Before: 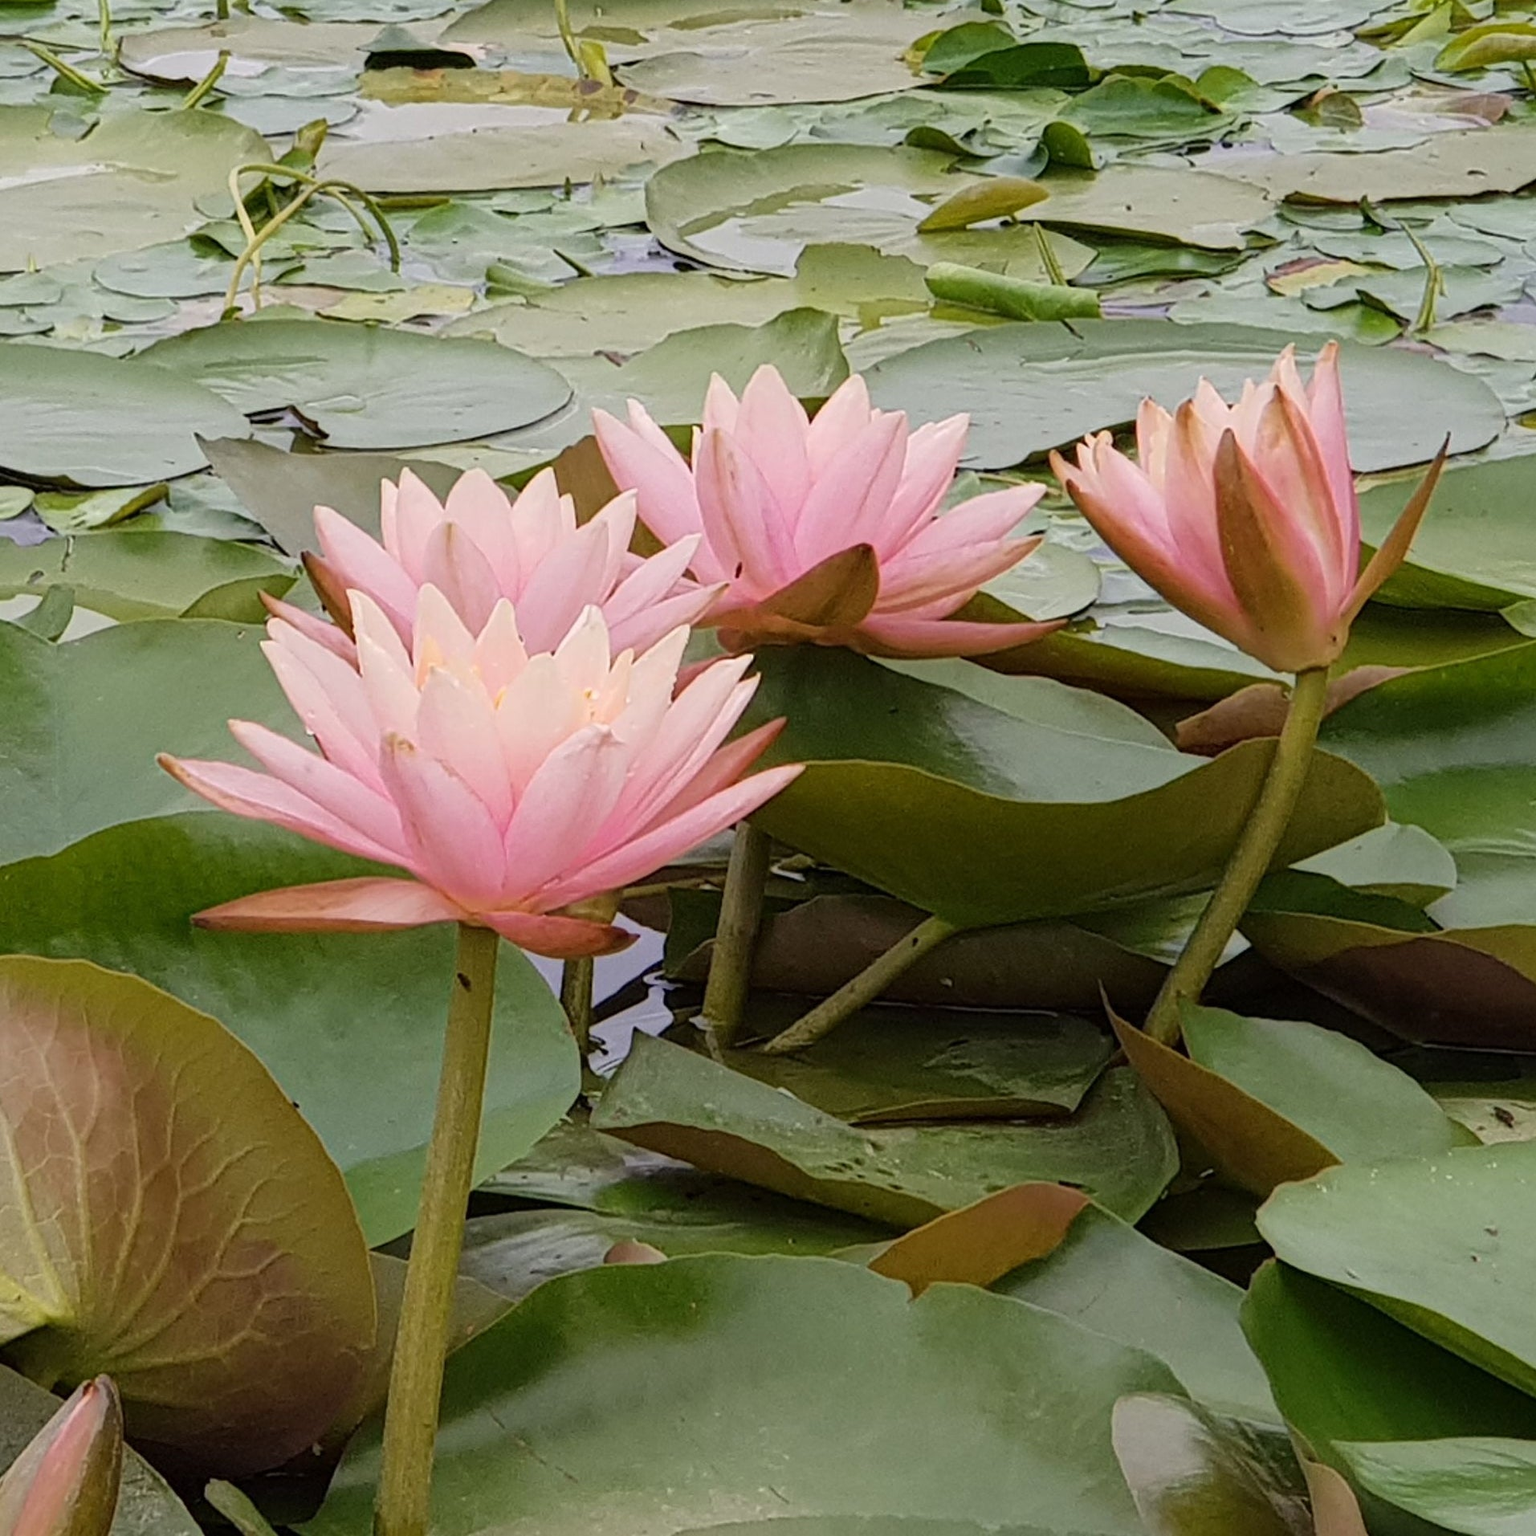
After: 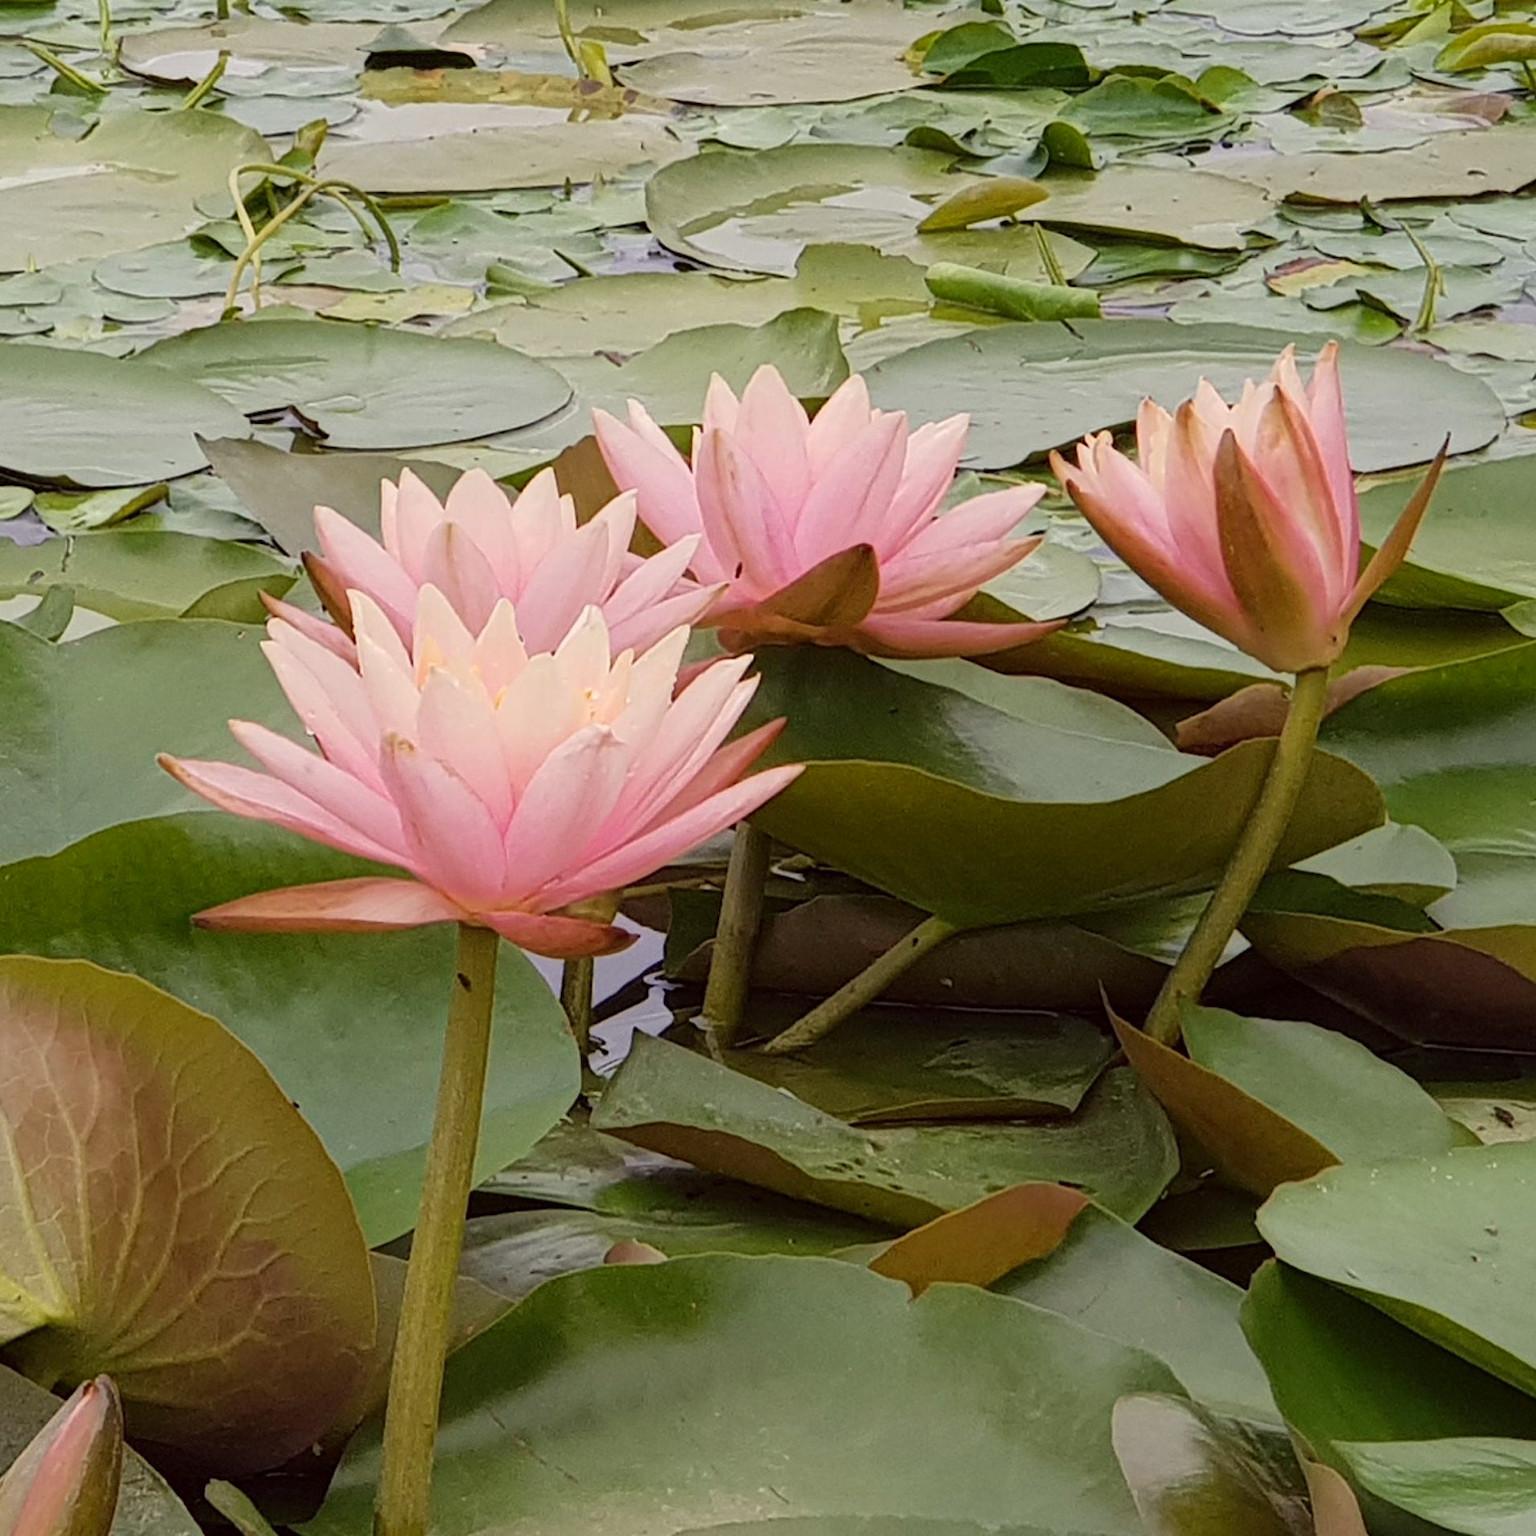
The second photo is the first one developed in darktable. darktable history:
color correction: highlights a* -0.95, highlights b* 4.5, shadows a* 3.55
white balance: emerald 1
